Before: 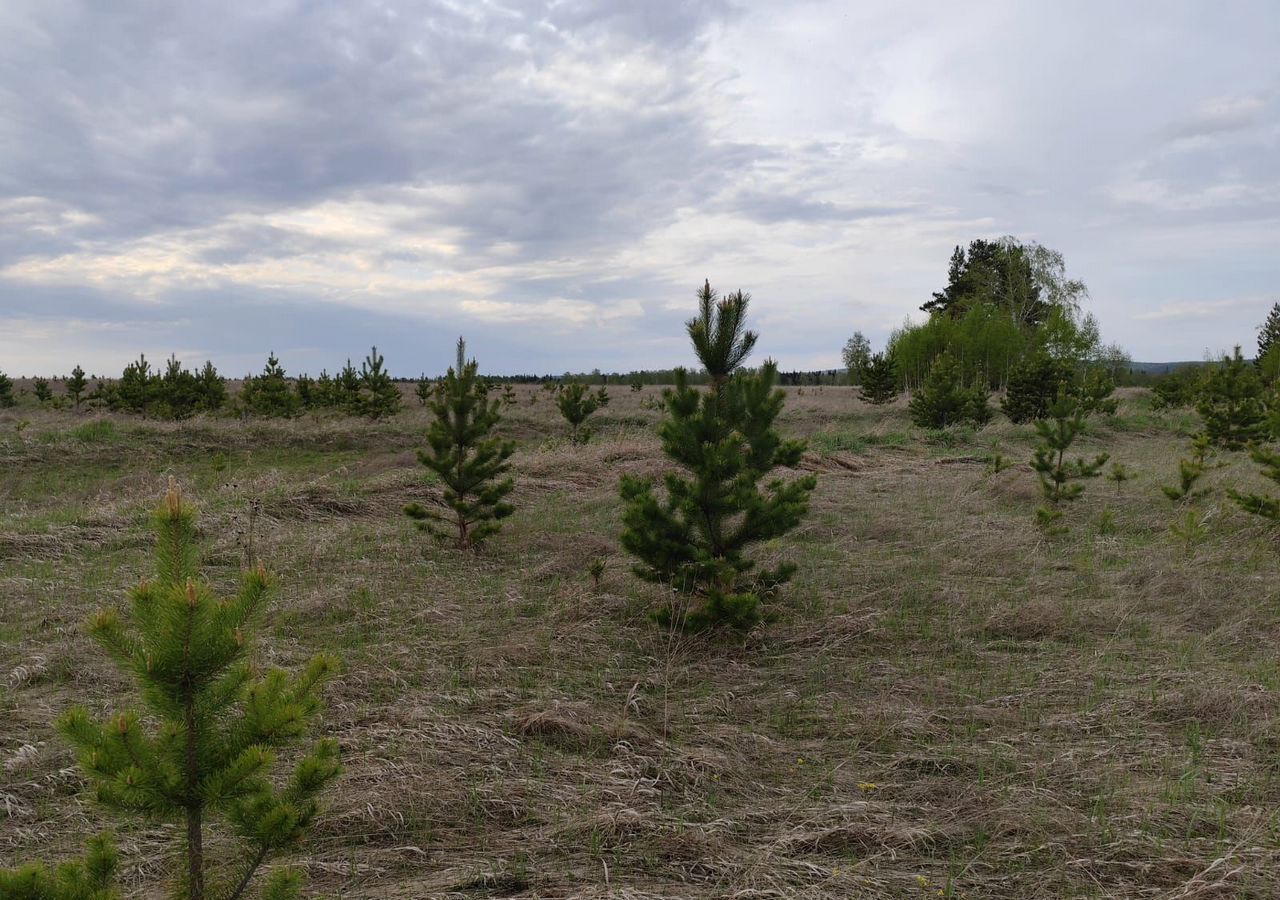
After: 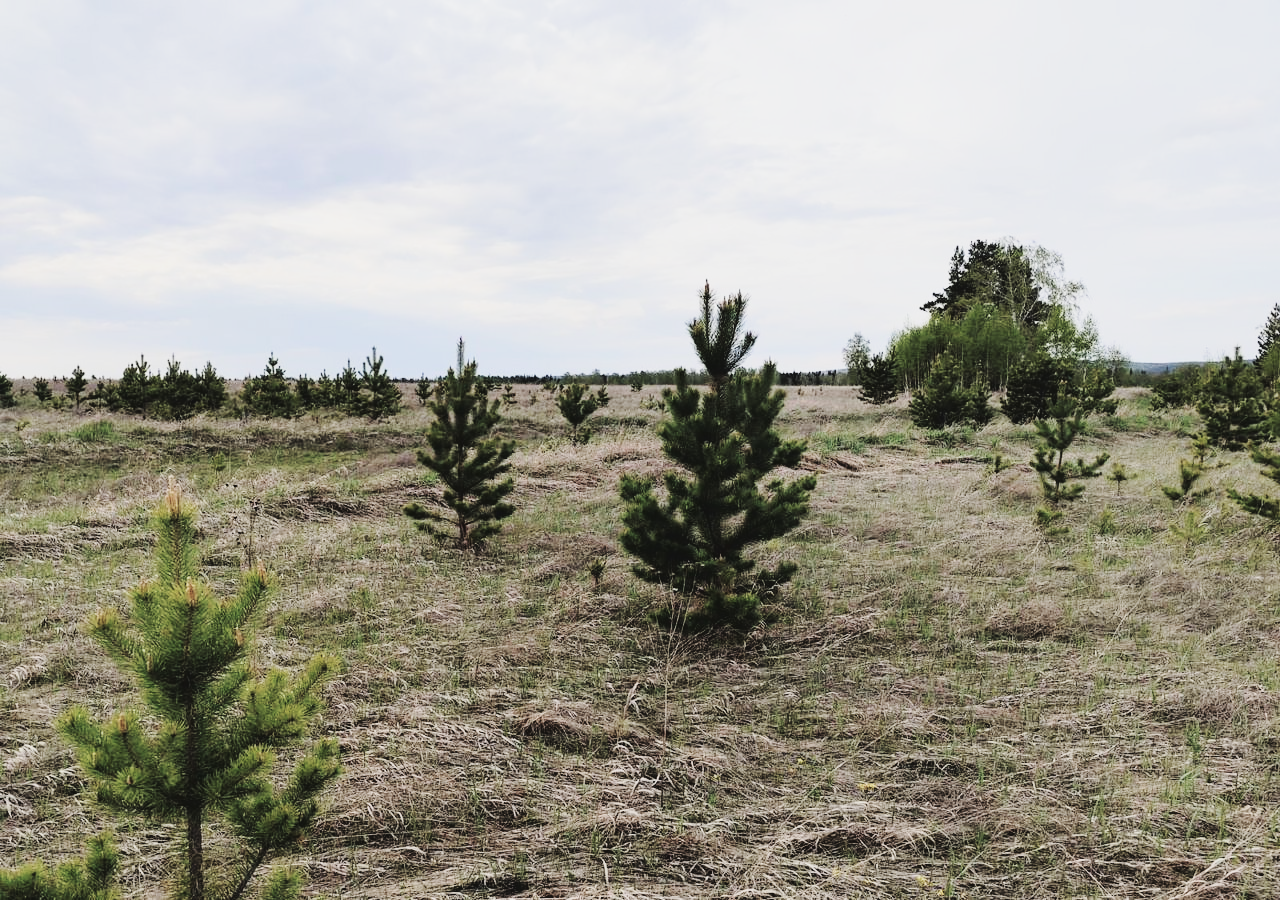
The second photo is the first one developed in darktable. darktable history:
base curve: curves: ch0 [(0, 0) (0.036, 0.037) (0.121, 0.228) (0.46, 0.76) (0.859, 0.983) (1, 1)], preserve colors none
contrast brightness saturation: contrast -0.064, saturation -0.411
tone curve: curves: ch0 [(0, 0.039) (0.113, 0.081) (0.204, 0.204) (0.498, 0.608) (0.709, 0.819) (0.984, 0.961)]; ch1 [(0, 0) (0.172, 0.123) (0.317, 0.272) (0.414, 0.382) (0.476, 0.479) (0.505, 0.501) (0.528, 0.54) (0.618, 0.647) (0.709, 0.764) (1, 1)]; ch2 [(0, 0) (0.411, 0.424) (0.492, 0.502) (0.521, 0.513) (0.537, 0.57) (0.686, 0.638) (1, 1)], color space Lab, linked channels, preserve colors none
